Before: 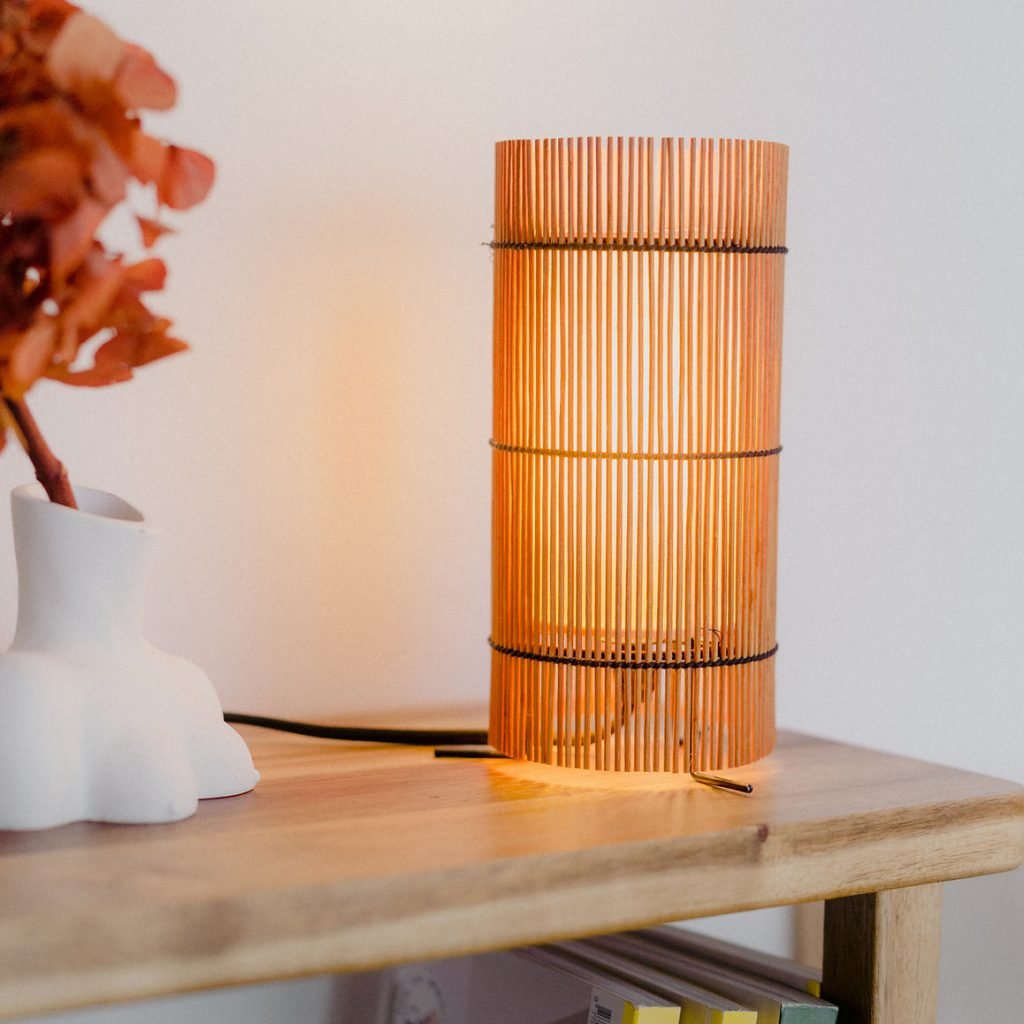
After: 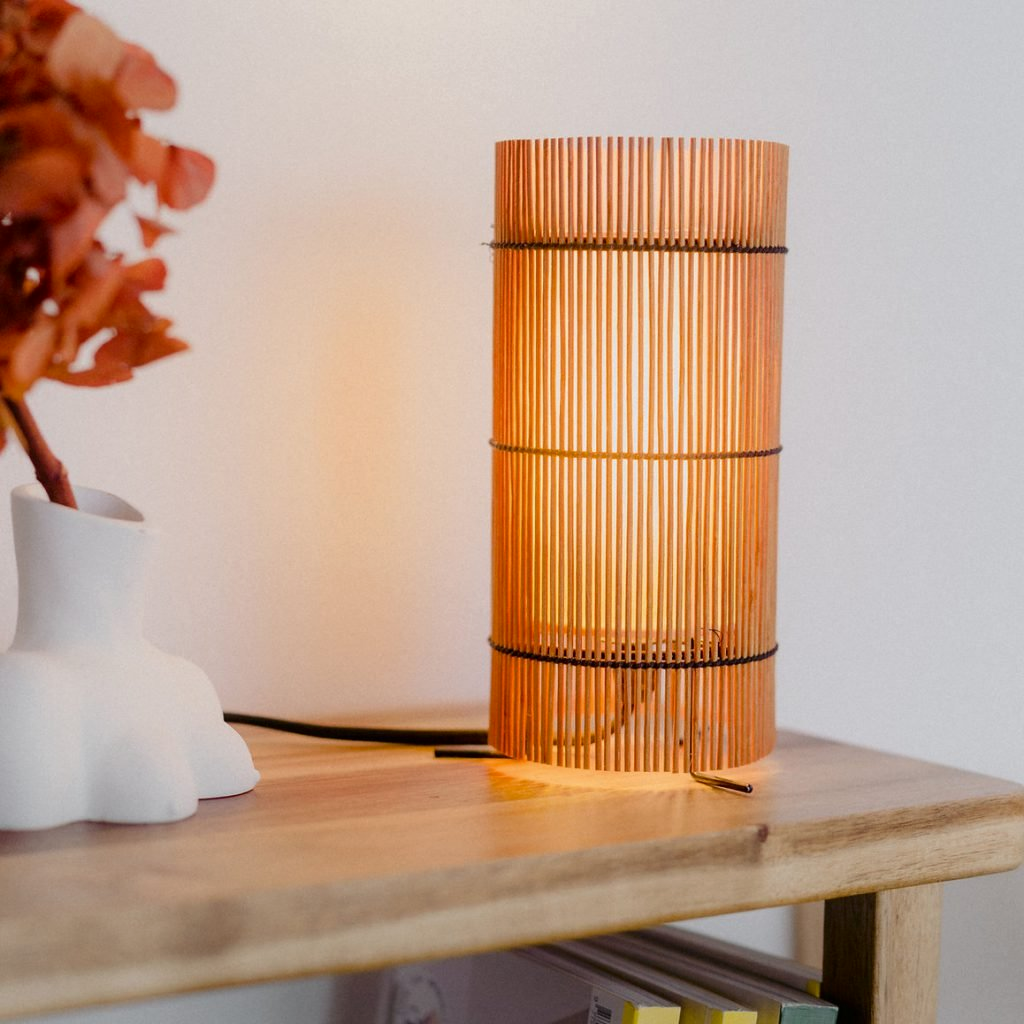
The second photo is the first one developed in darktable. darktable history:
contrast brightness saturation: contrast 0.031, brightness -0.04
